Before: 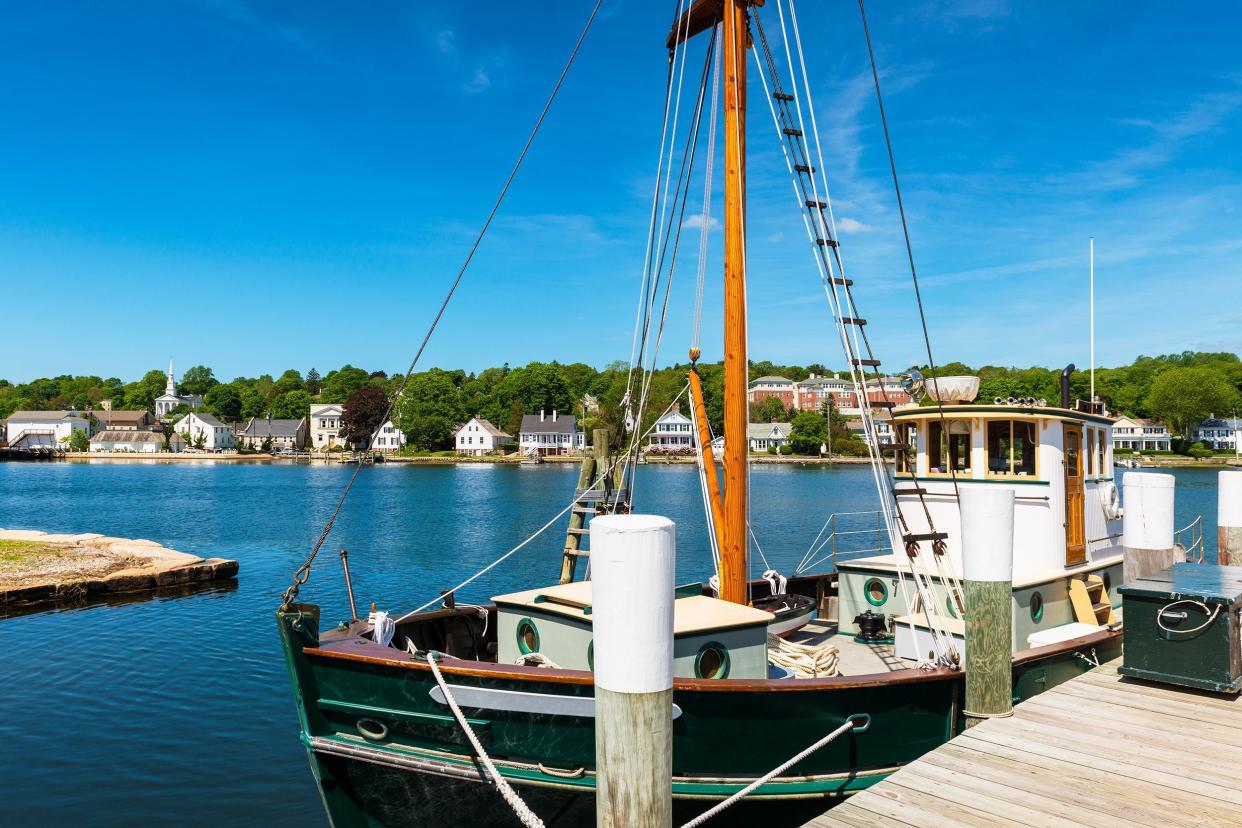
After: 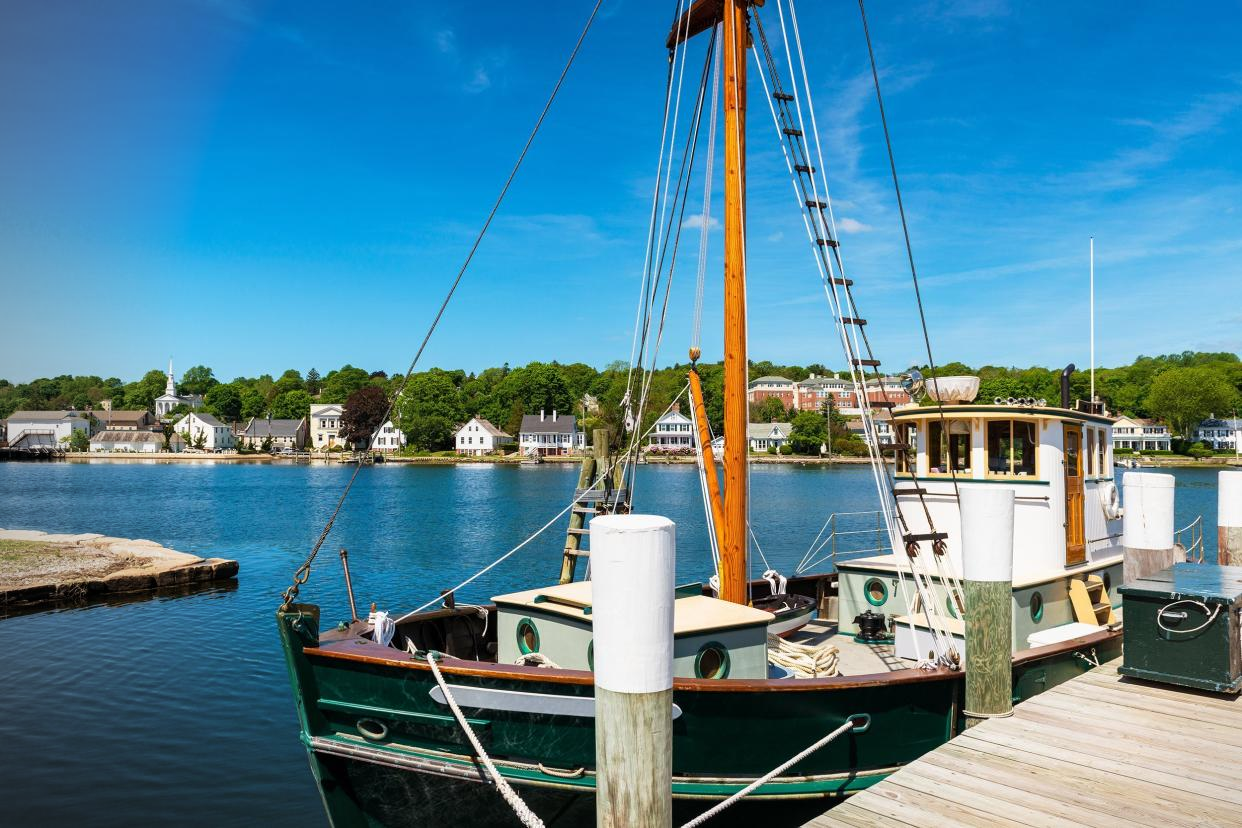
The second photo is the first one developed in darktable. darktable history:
vignetting: fall-off start 91.9%, center (0.218, -0.24)
